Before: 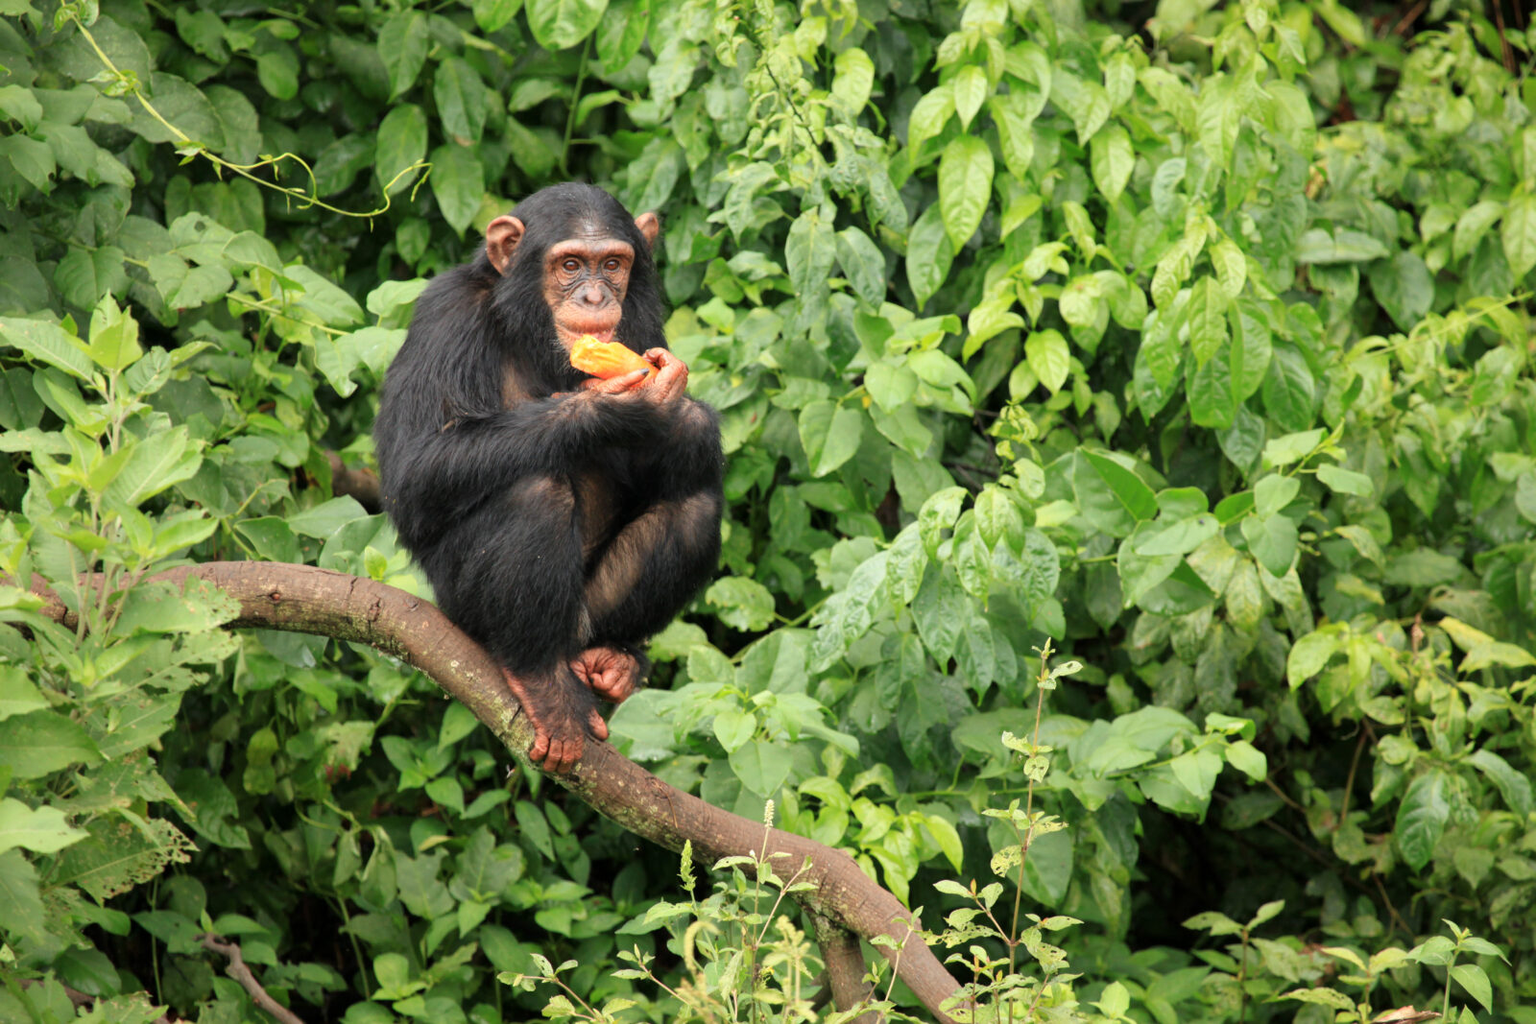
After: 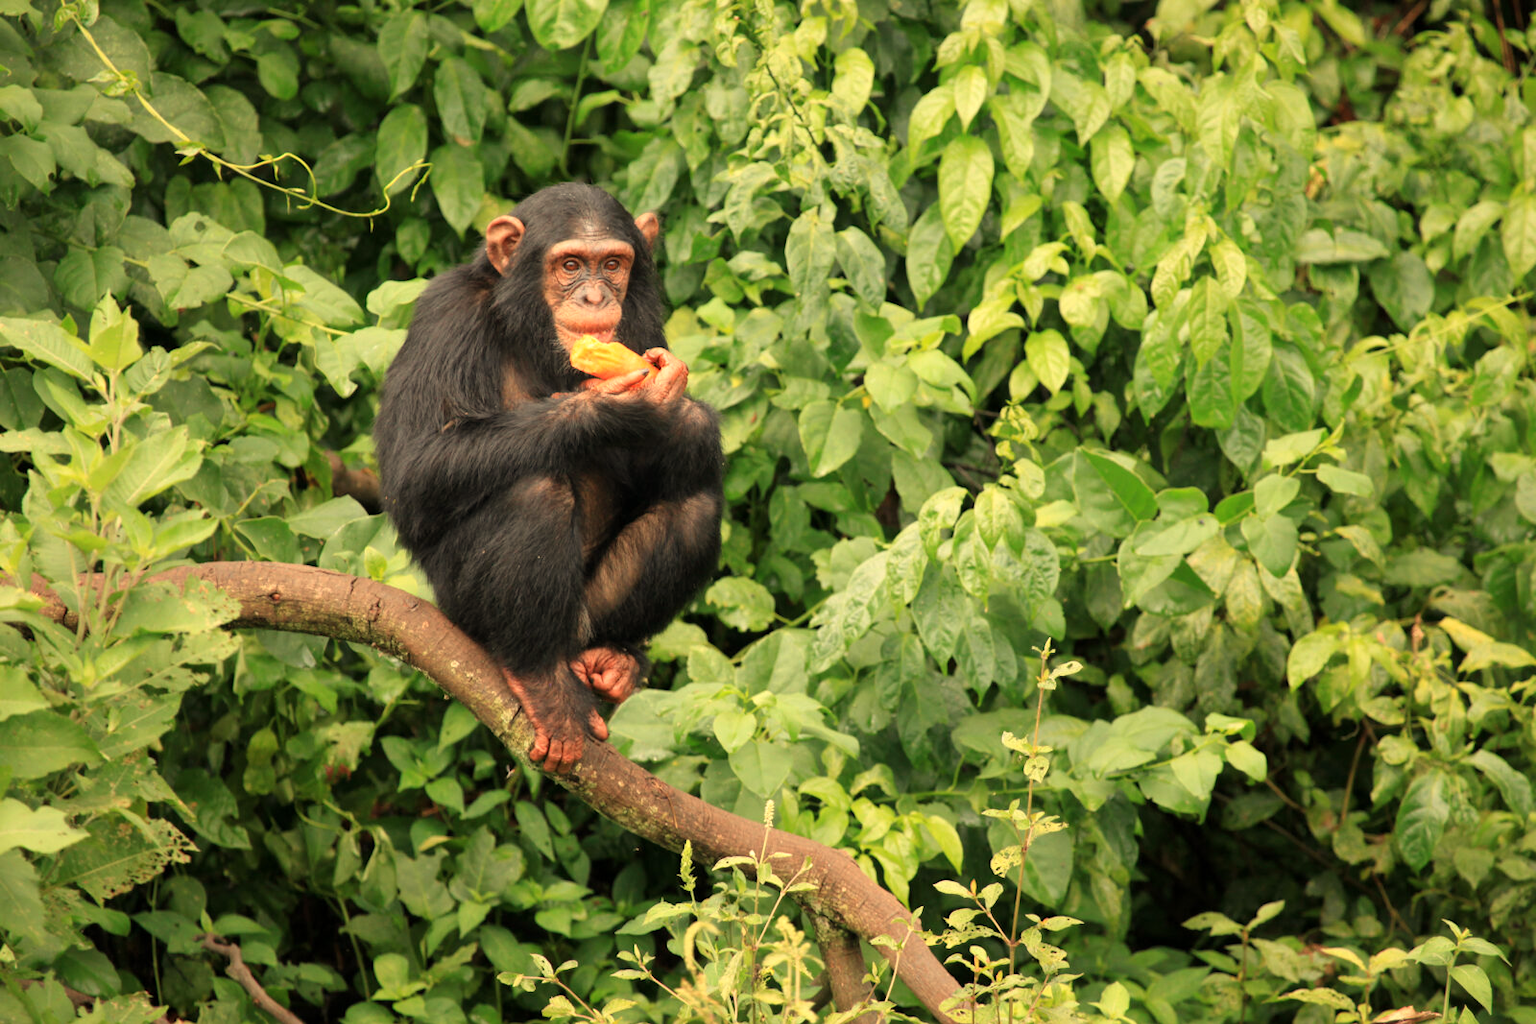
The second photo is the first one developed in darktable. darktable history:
color balance: on, module defaults
white balance: red 1.123, blue 0.83
